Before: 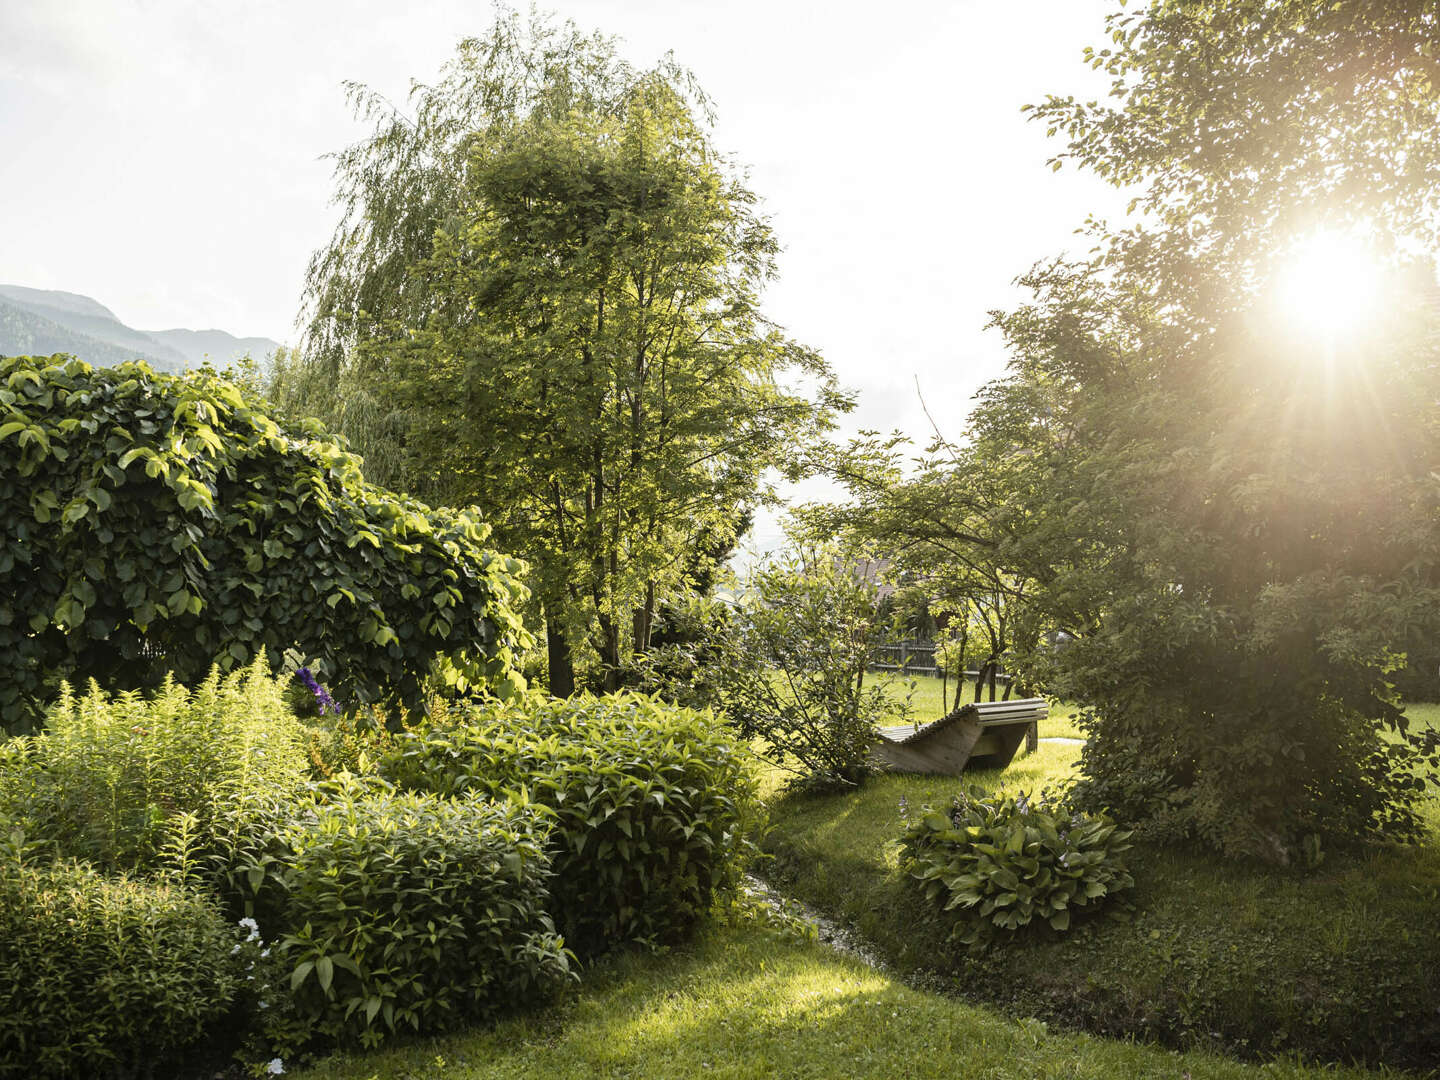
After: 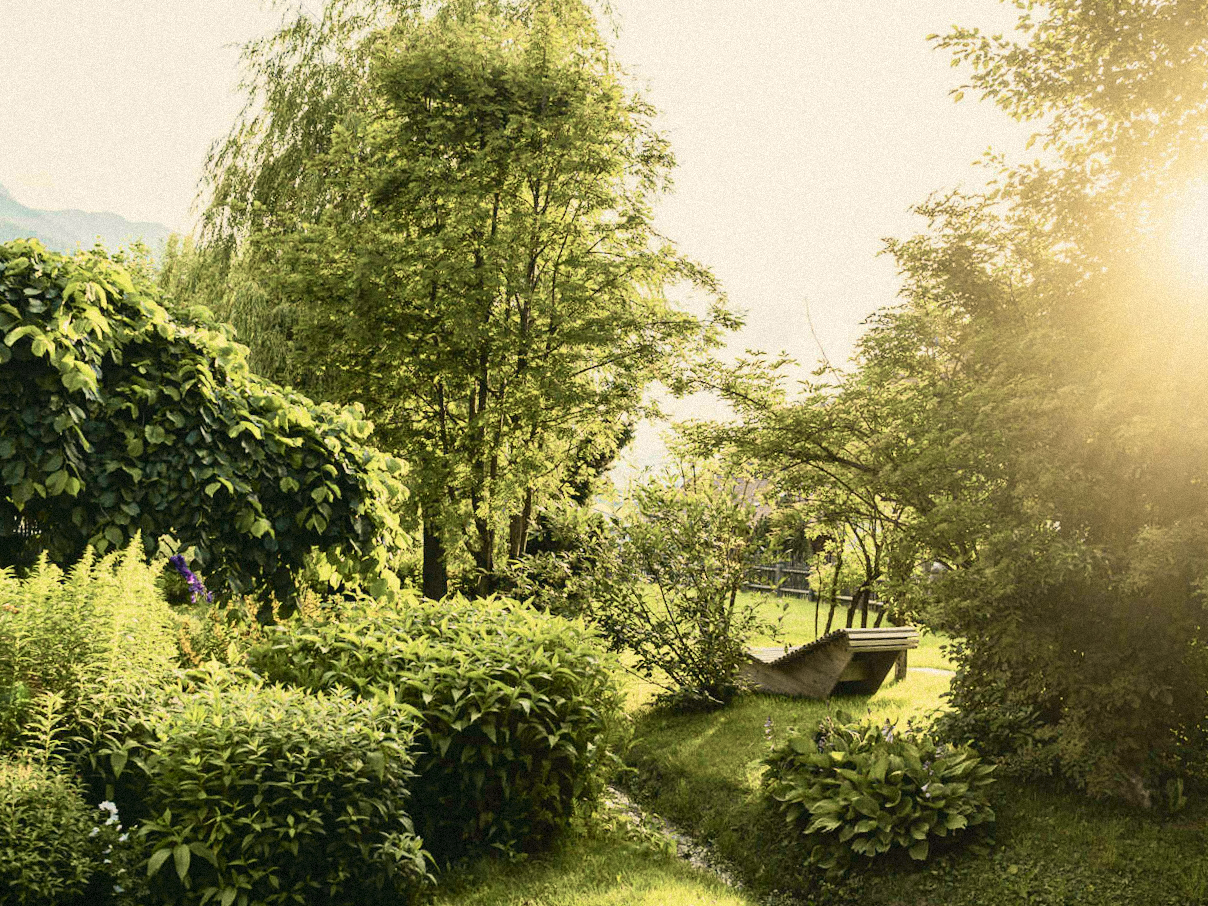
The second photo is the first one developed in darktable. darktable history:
crop and rotate: angle -3.27°, left 5.211%, top 5.211%, right 4.607%, bottom 4.607%
tone curve: curves: ch0 [(0, 0.022) (0.114, 0.096) (0.282, 0.299) (0.456, 0.51) (0.613, 0.693) (0.786, 0.843) (0.999, 0.949)]; ch1 [(0, 0) (0.384, 0.365) (0.463, 0.447) (0.486, 0.474) (0.503, 0.5) (0.535, 0.522) (0.555, 0.546) (0.593, 0.599) (0.755, 0.793) (1, 1)]; ch2 [(0, 0) (0.369, 0.375) (0.449, 0.434) (0.501, 0.5) (0.528, 0.517) (0.561, 0.57) (0.612, 0.631) (0.668, 0.659) (1, 1)], color space Lab, independent channels, preserve colors none
white balance: red 1.045, blue 0.932
grain: mid-tones bias 0%
velvia: on, module defaults
